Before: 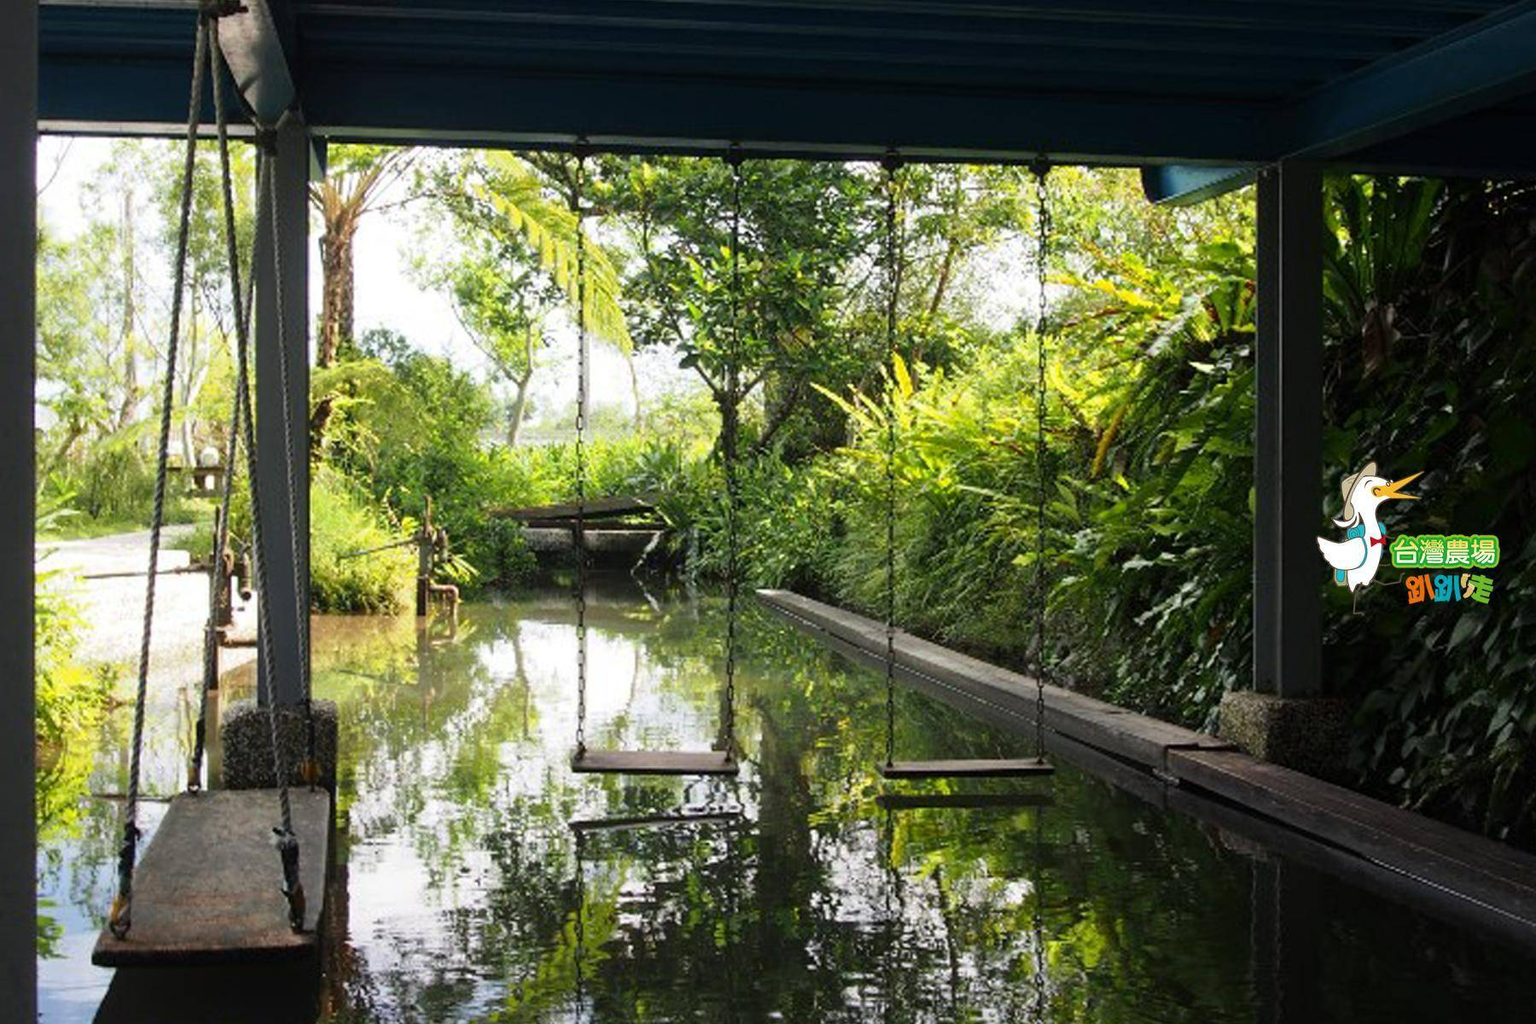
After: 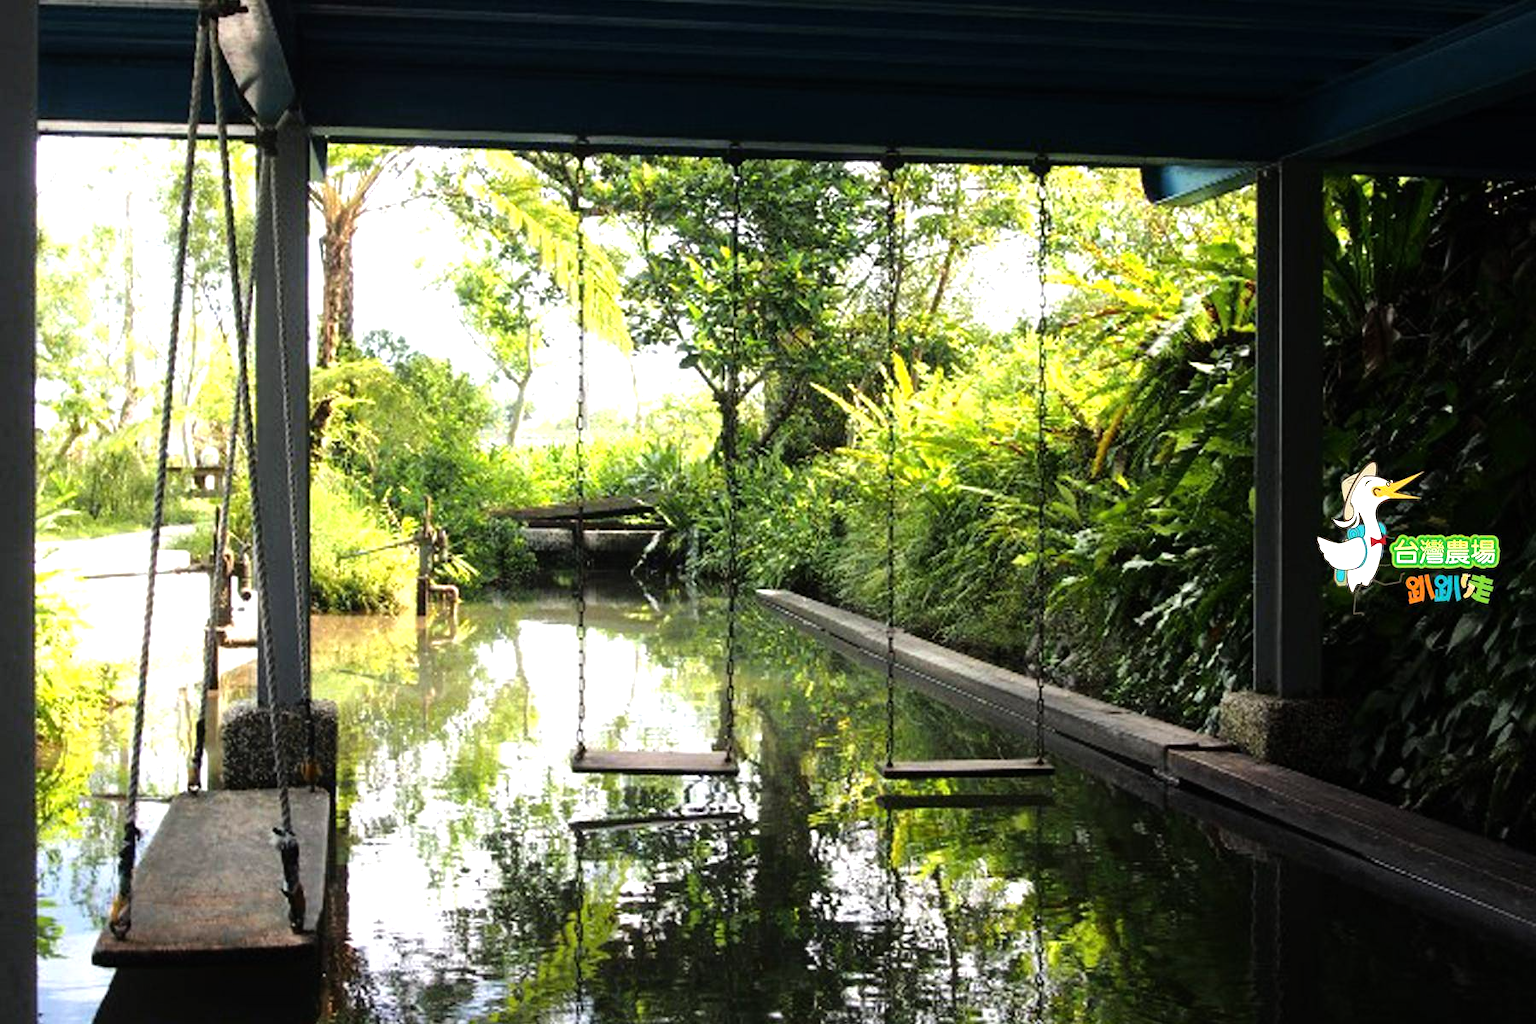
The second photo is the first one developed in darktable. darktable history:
tone equalizer: -8 EV -0.788 EV, -7 EV -0.682 EV, -6 EV -0.61 EV, -5 EV -0.403 EV, -3 EV 0.401 EV, -2 EV 0.6 EV, -1 EV 0.679 EV, +0 EV 0.736 EV
